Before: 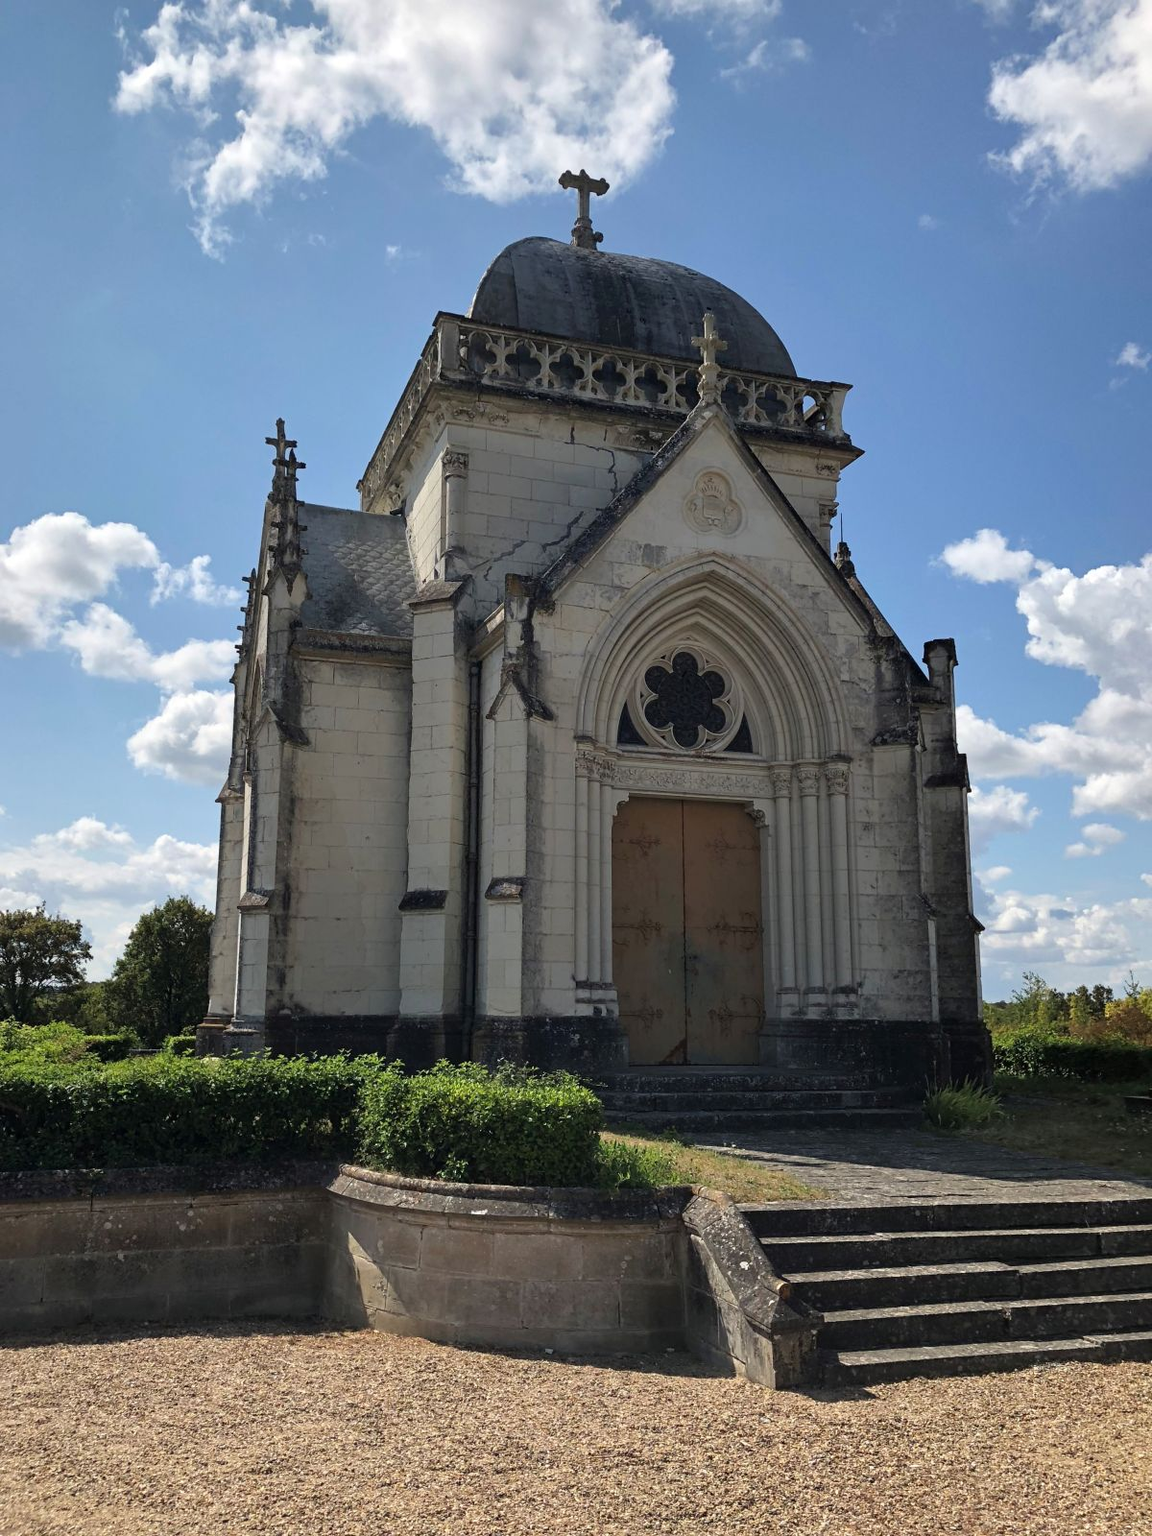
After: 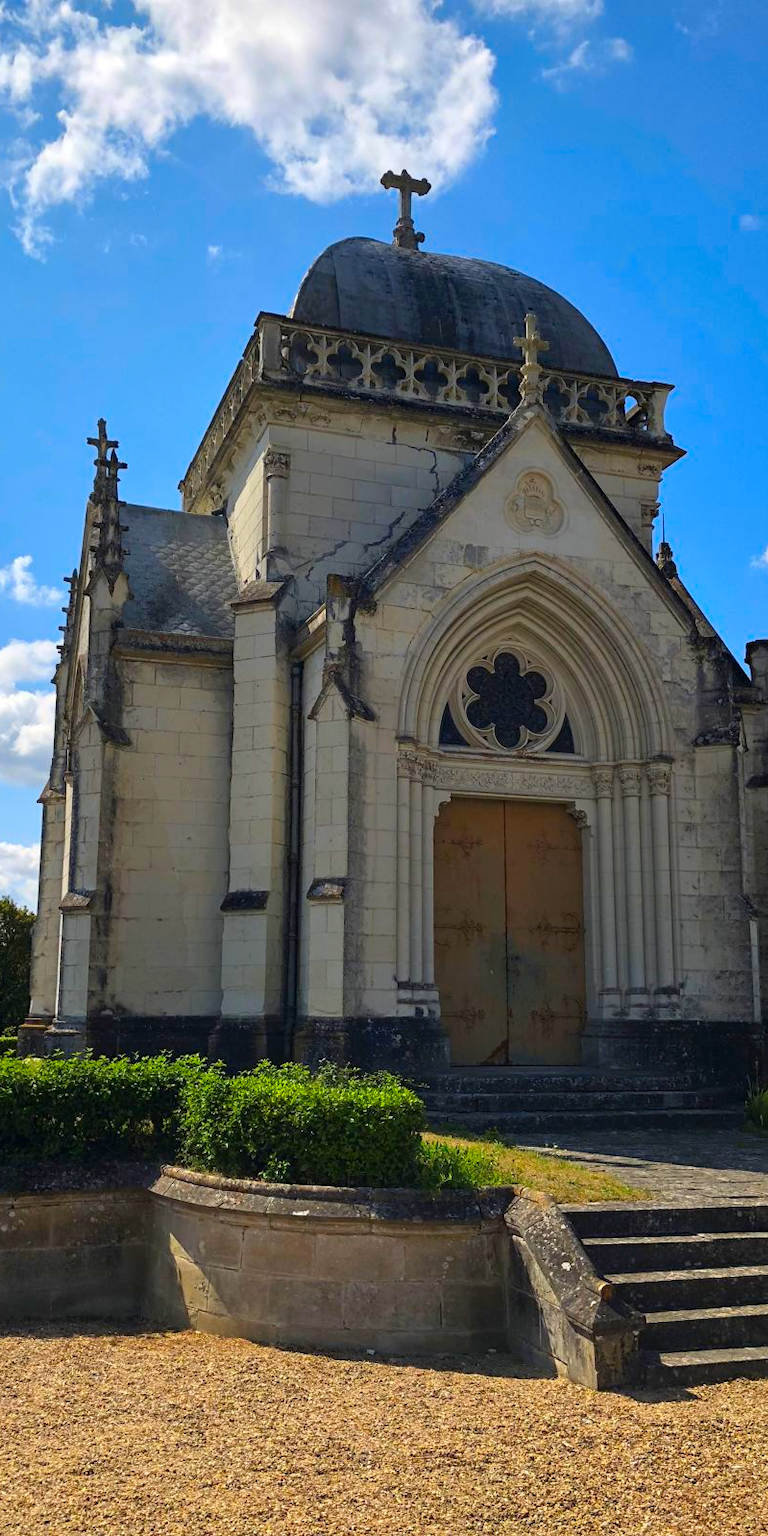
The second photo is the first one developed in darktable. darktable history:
crop and rotate: left 15.546%, right 17.787%
color contrast: green-magenta contrast 1.55, blue-yellow contrast 1.83
